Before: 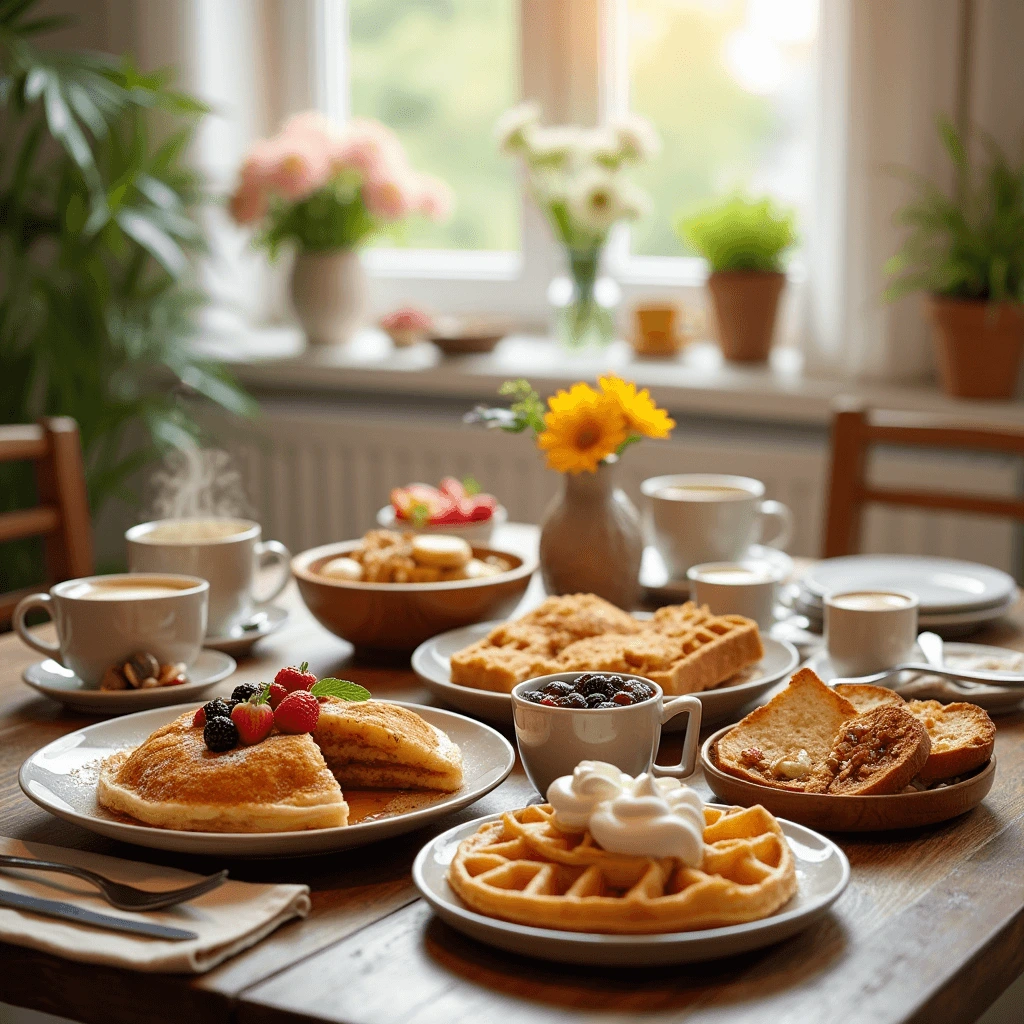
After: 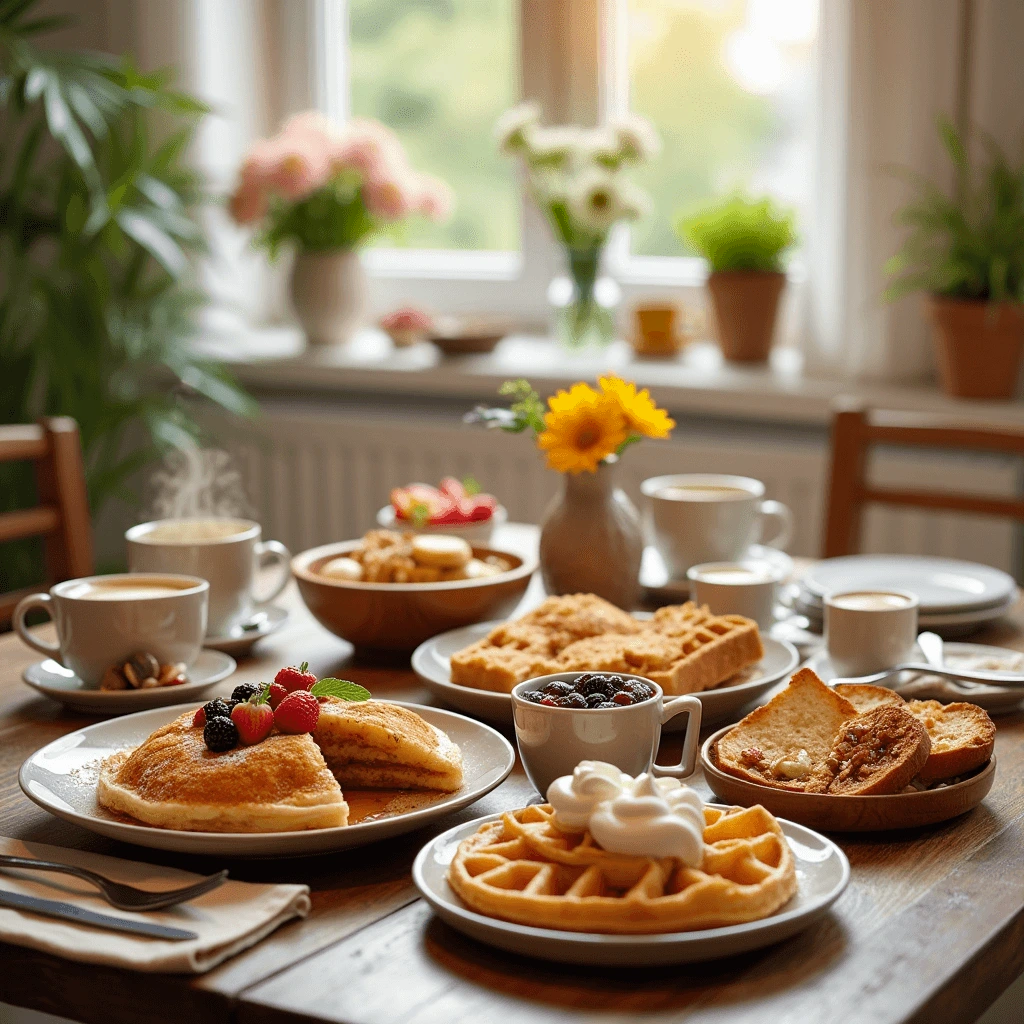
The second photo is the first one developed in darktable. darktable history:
shadows and highlights: shadows 25.85, highlights -48.27, soften with gaussian
